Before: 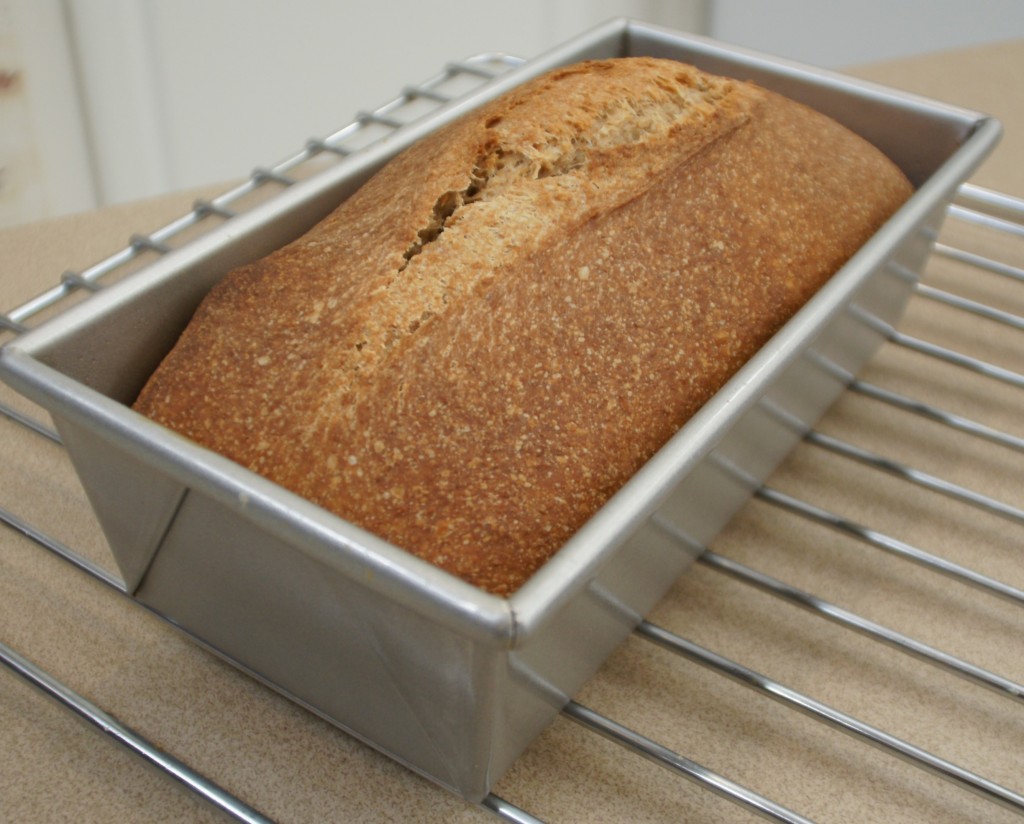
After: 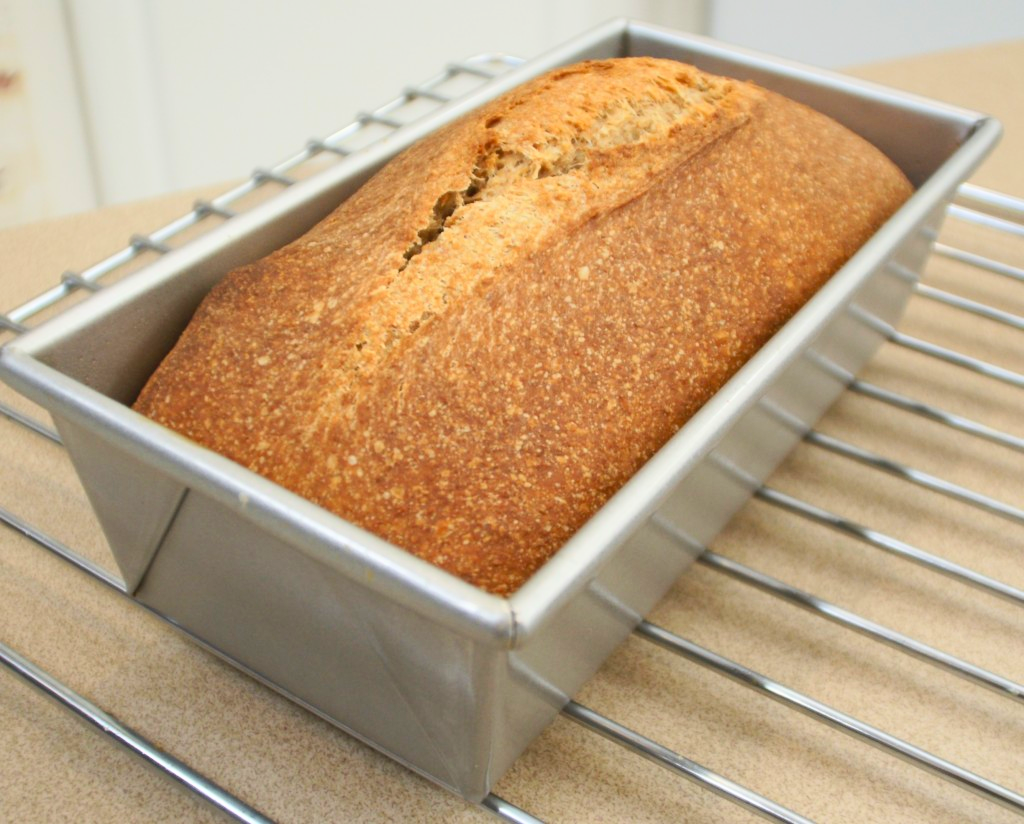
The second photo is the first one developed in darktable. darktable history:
contrast brightness saturation: contrast 0.236, brightness 0.259, saturation 0.384
